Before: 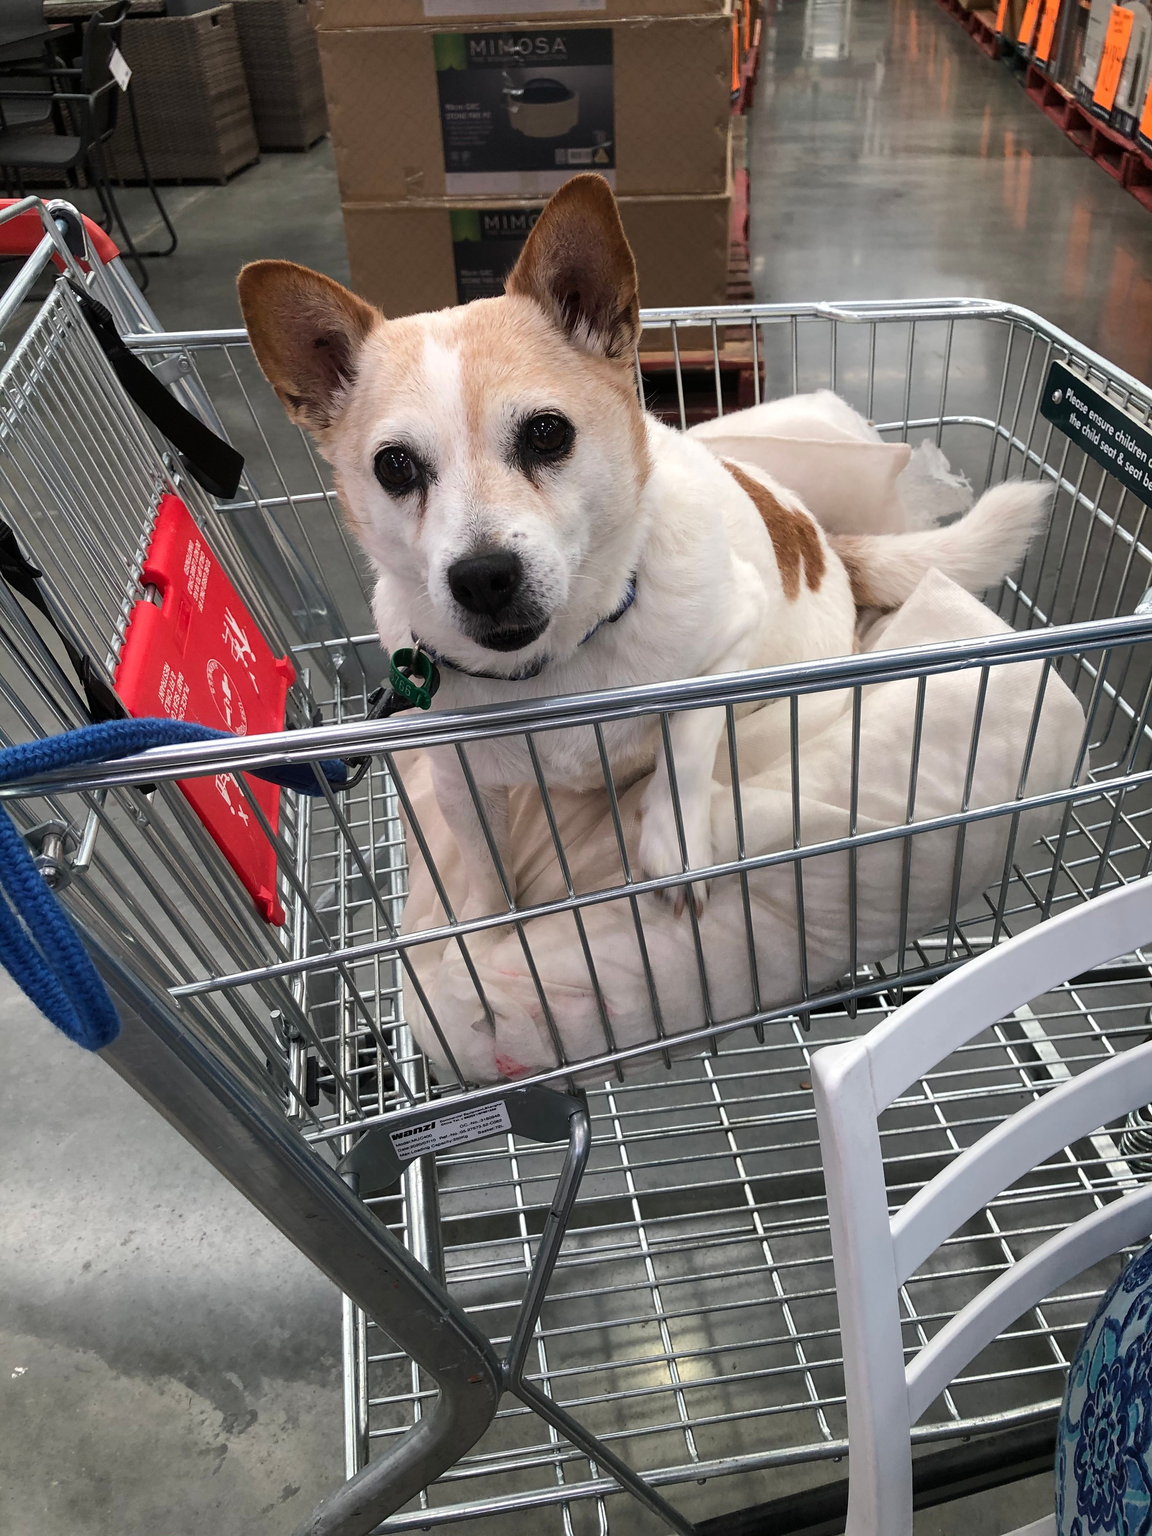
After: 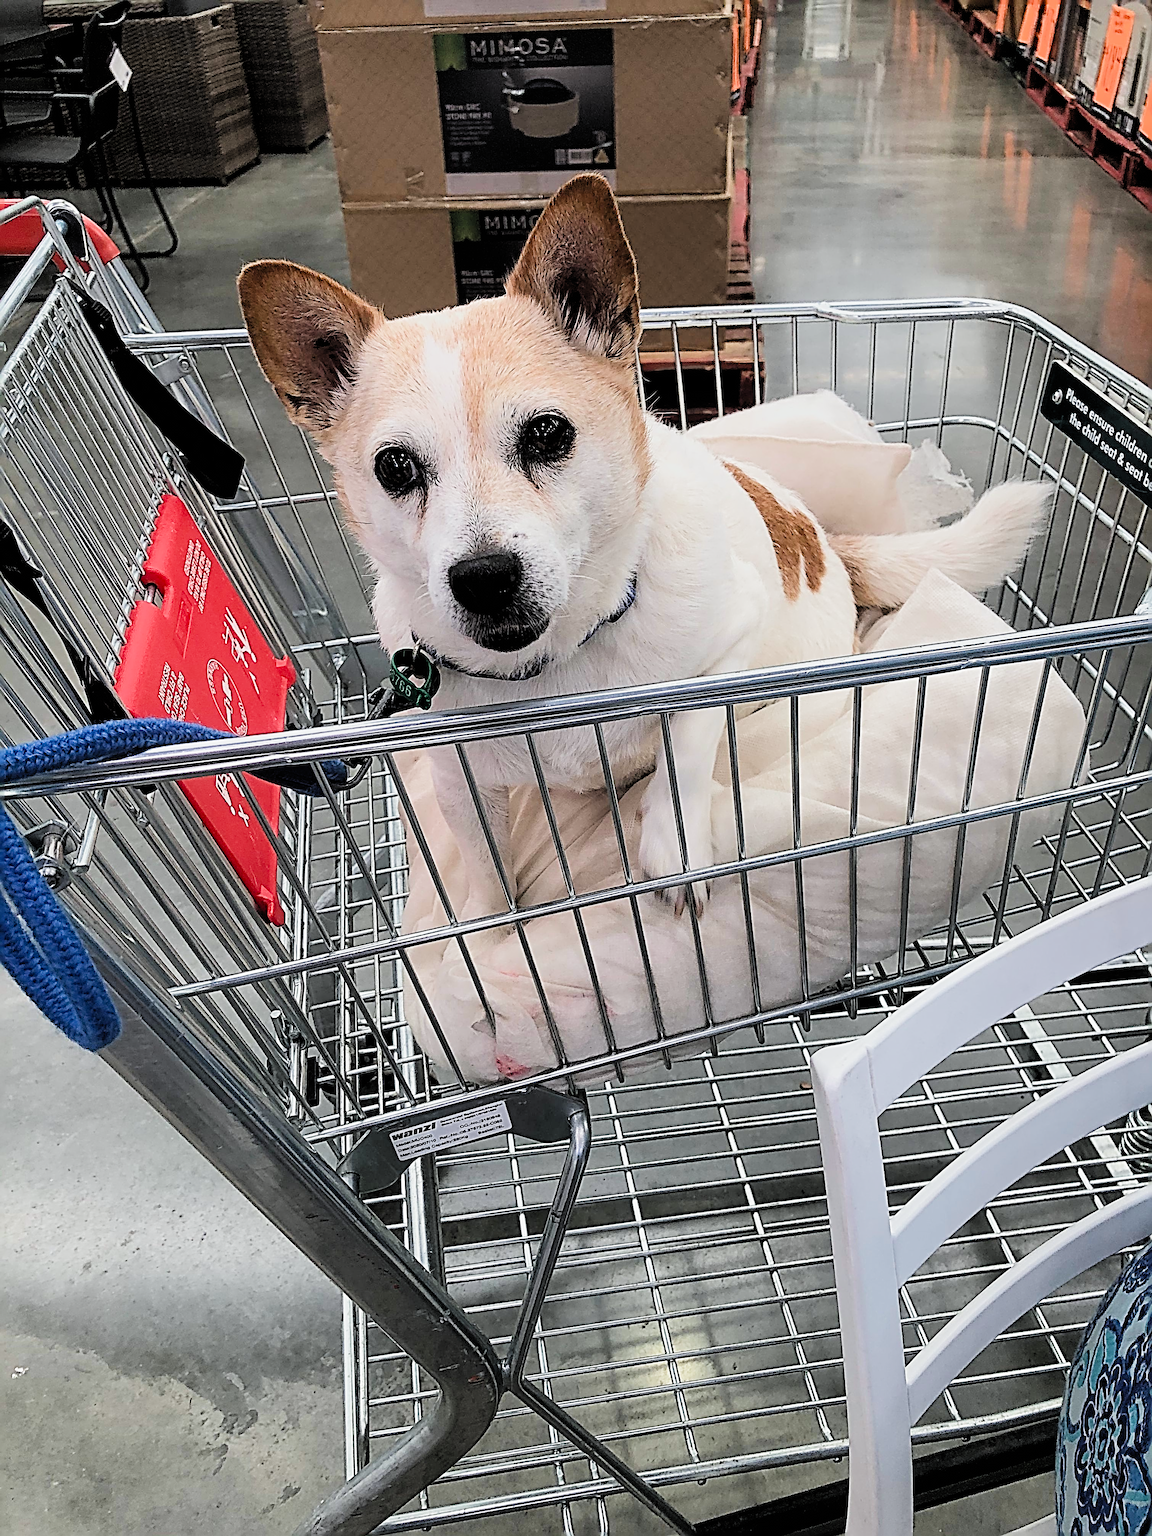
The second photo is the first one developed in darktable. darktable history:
white balance: red 0.986, blue 1.01
filmic rgb: black relative exposure -4.58 EV, white relative exposure 4.8 EV, threshold 3 EV, hardness 2.36, latitude 36.07%, contrast 1.048, highlights saturation mix 1.32%, shadows ↔ highlights balance 1.25%, color science v4 (2020), enable highlight reconstruction true
sharpen: radius 4.001, amount 2
exposure: exposure 0.785 EV, compensate highlight preservation false
